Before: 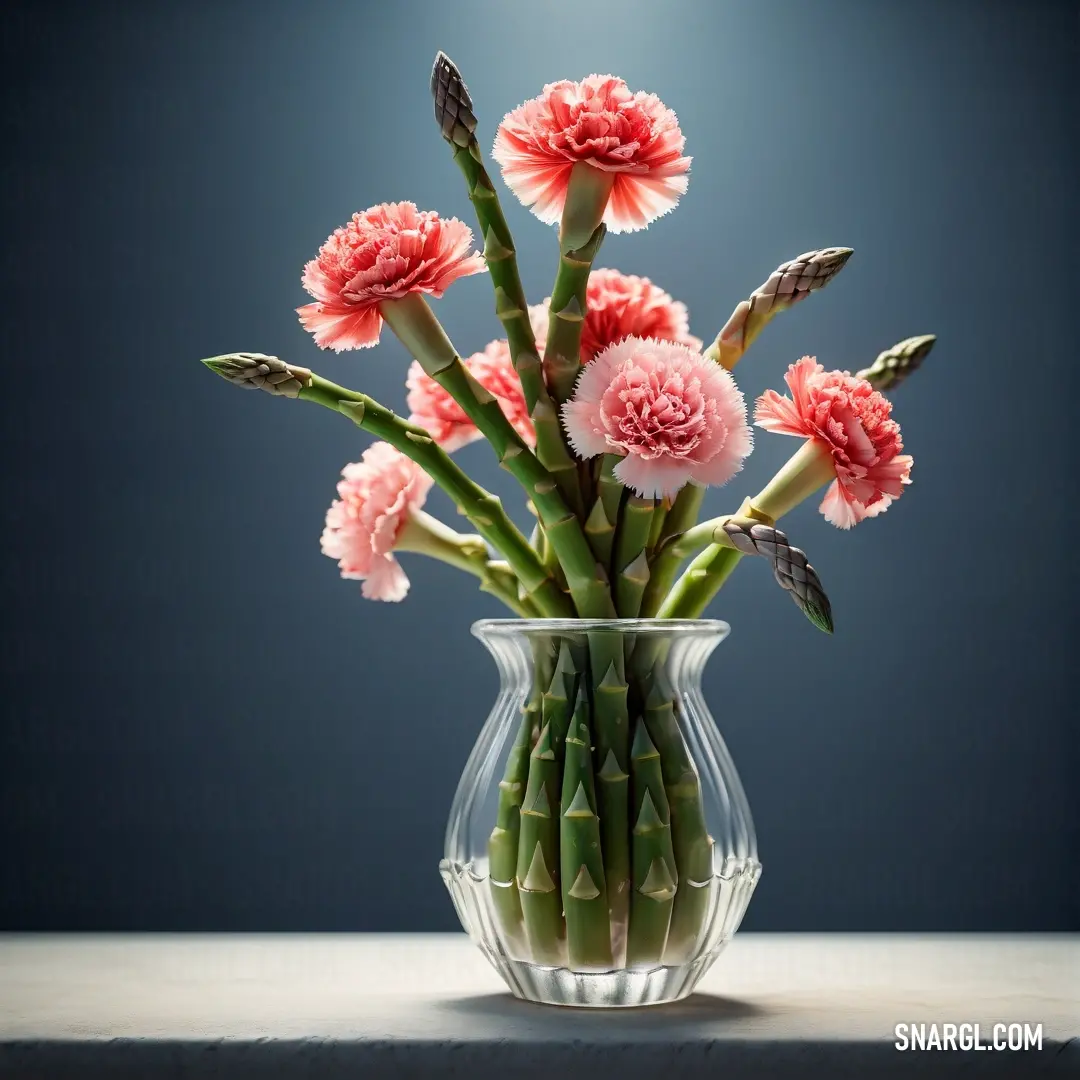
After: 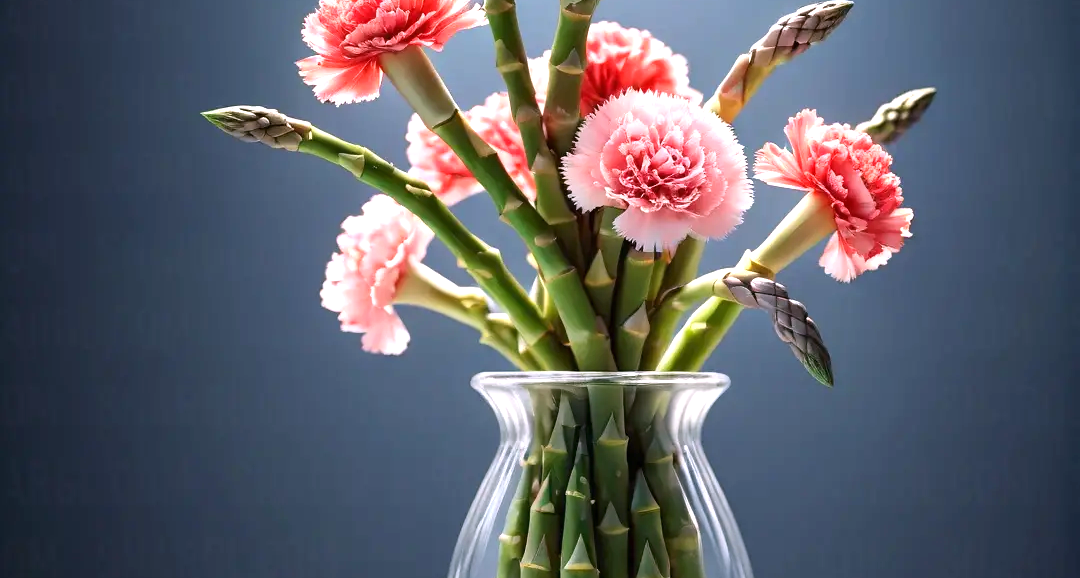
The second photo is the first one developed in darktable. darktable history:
crop and rotate: top 23.043%, bottom 23.437%
exposure: black level correction 0, exposure 0.7 EV, compensate exposure bias true, compensate highlight preservation false
white balance: red 1.05, blue 1.072
